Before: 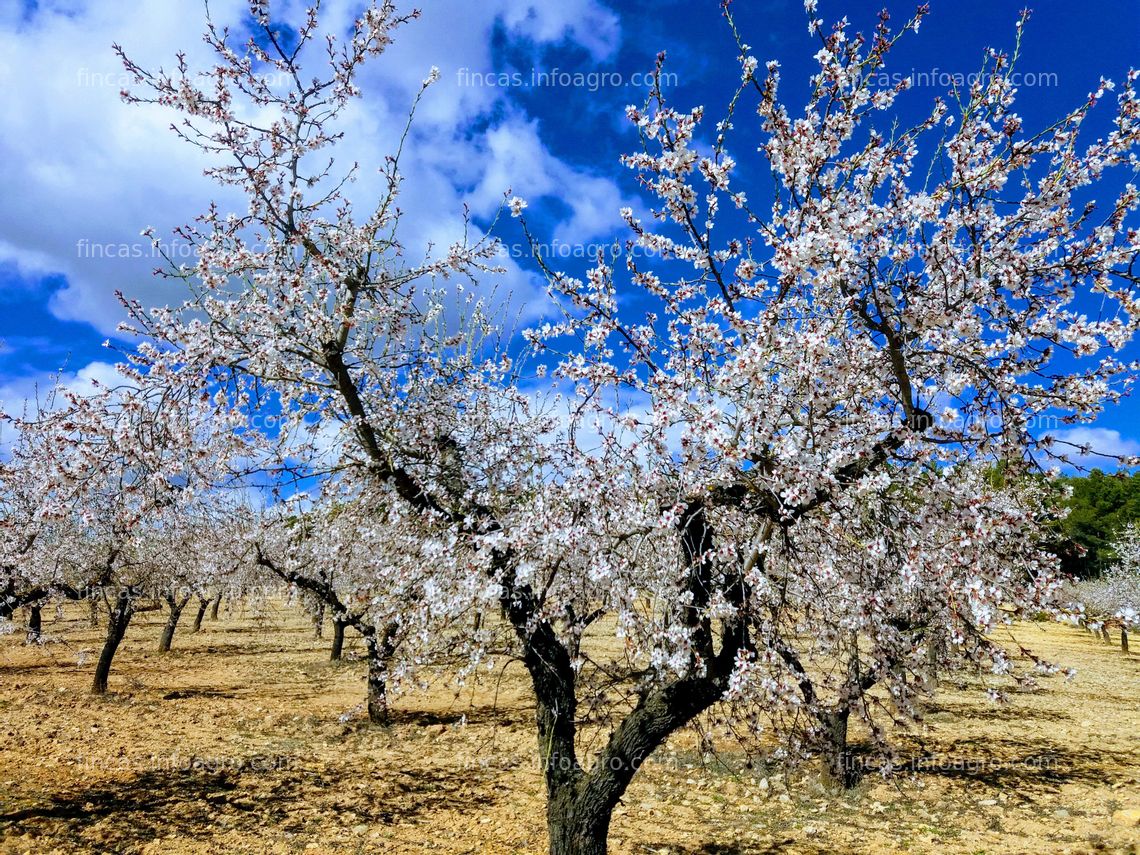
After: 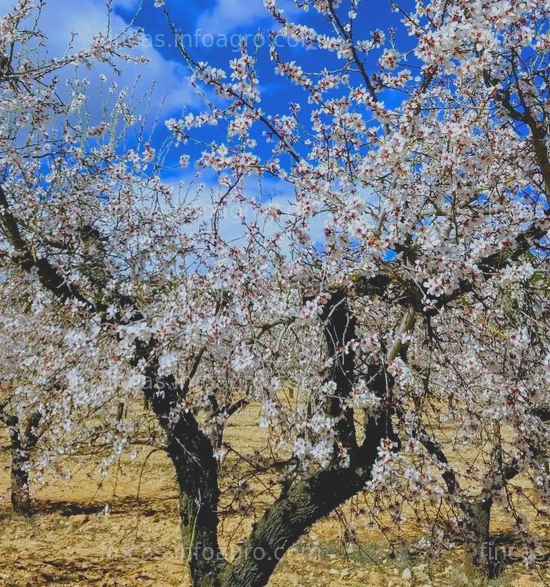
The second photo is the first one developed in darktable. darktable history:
crop: left 31.379%, top 24.658%, right 20.326%, bottom 6.628%
contrast brightness saturation: contrast -0.28
